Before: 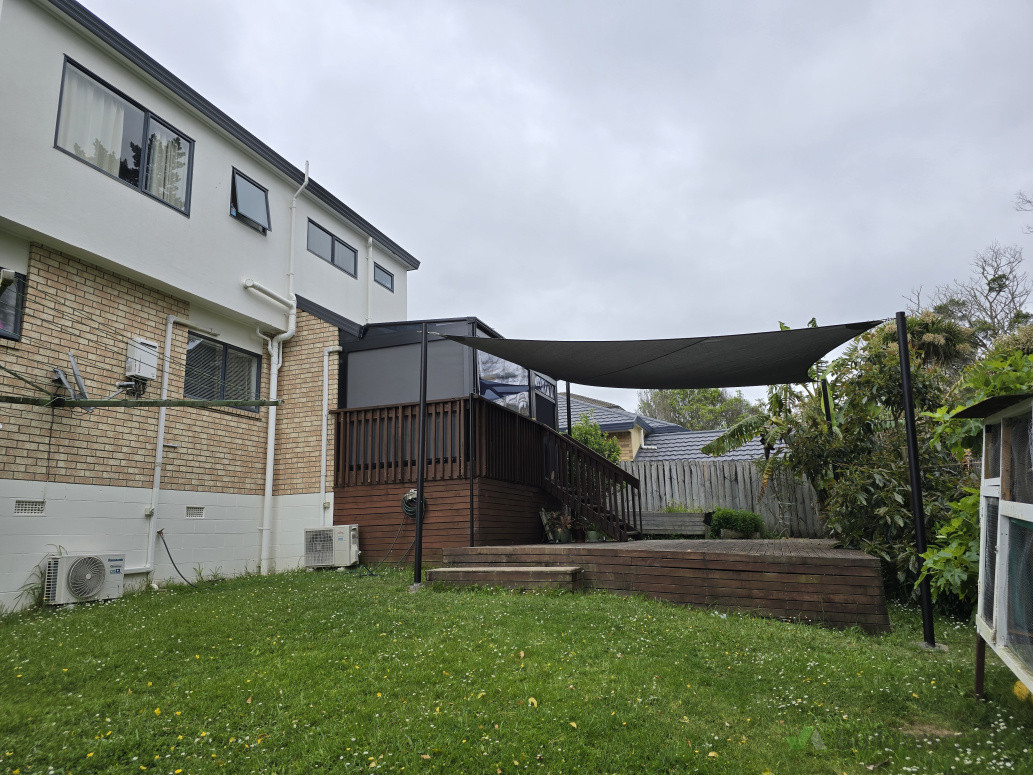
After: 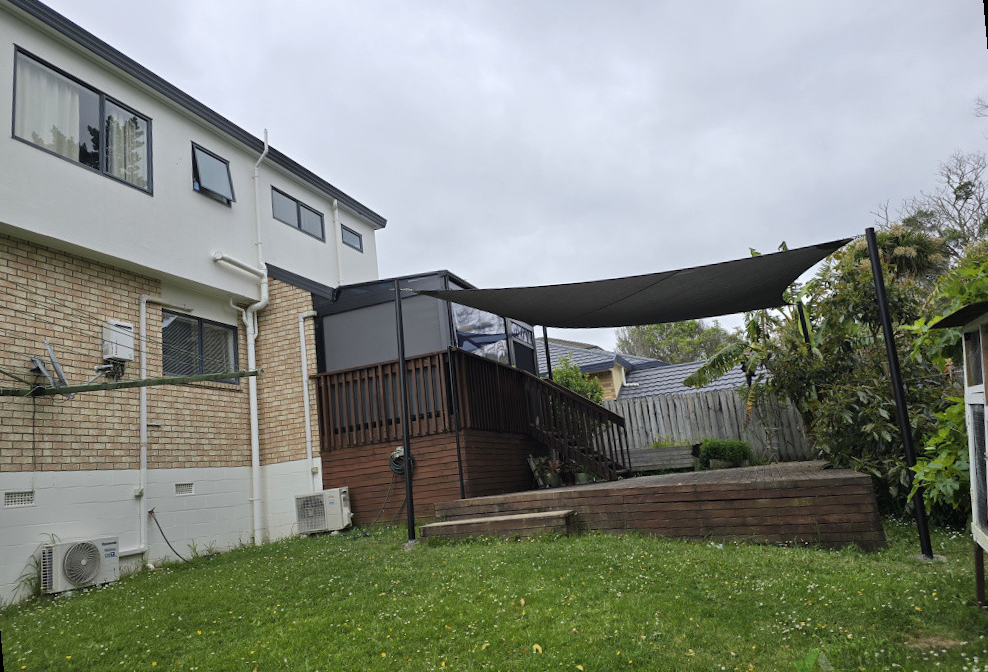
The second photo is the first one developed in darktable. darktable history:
tone equalizer: on, module defaults
rotate and perspective: rotation -5°, crop left 0.05, crop right 0.952, crop top 0.11, crop bottom 0.89
